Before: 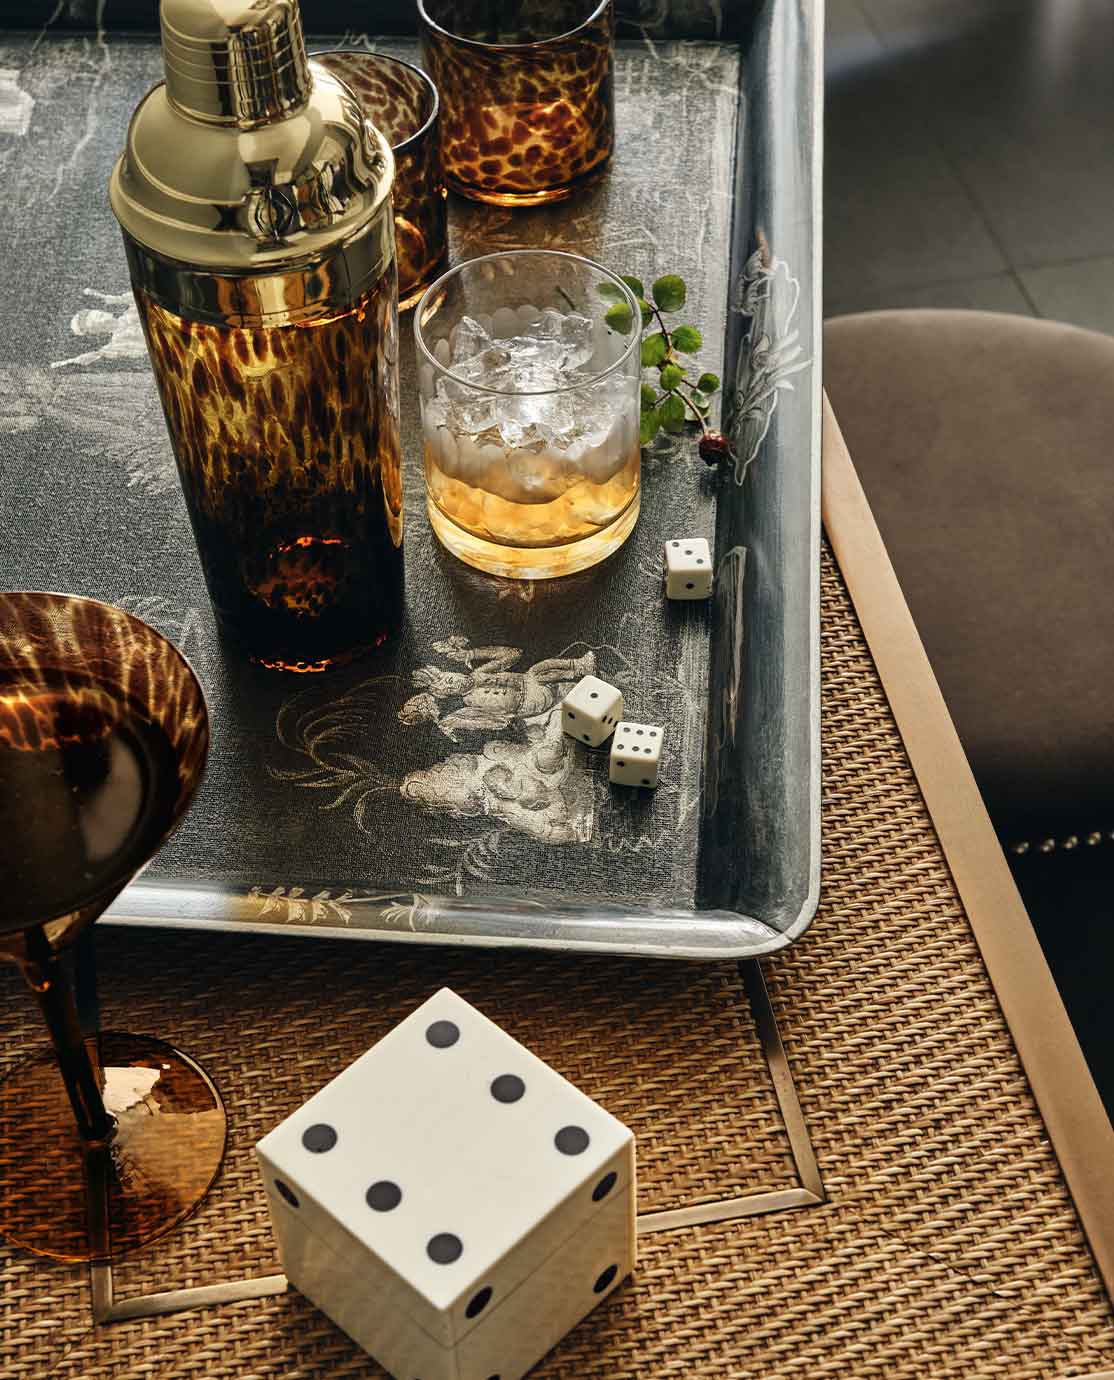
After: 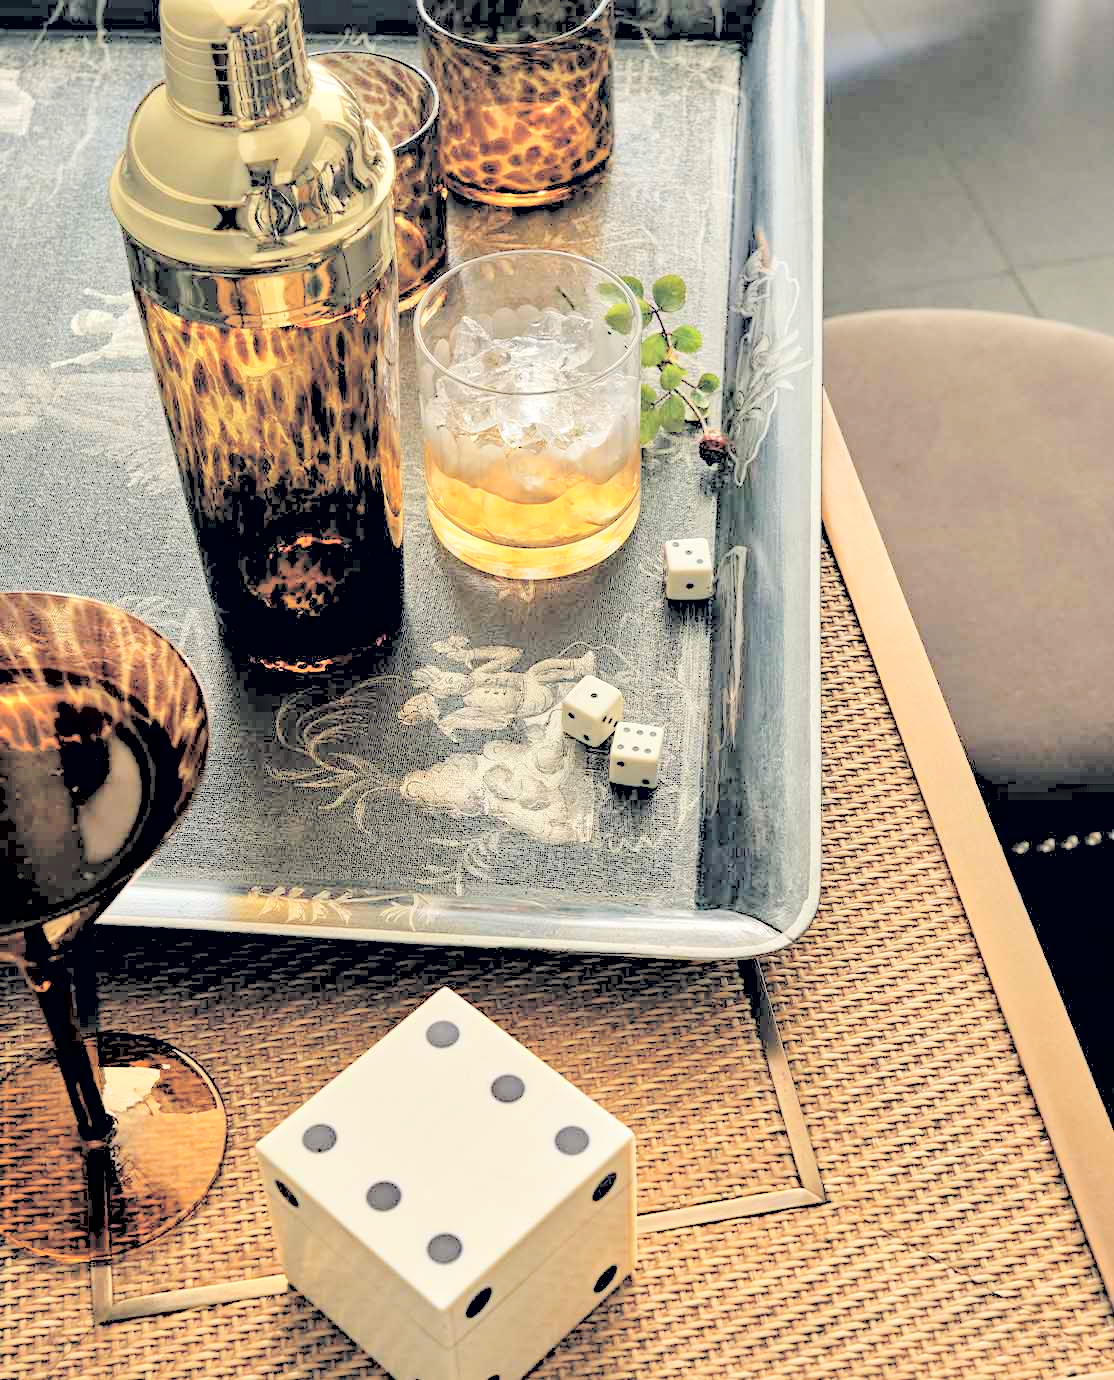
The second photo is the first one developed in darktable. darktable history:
exposure: black level correction 0.005, exposure 0.014 EV, compensate highlight preservation false
color correction: highlights a* 0.207, highlights b* 2.7, shadows a* -0.874, shadows b* -4.78
contrast brightness saturation: brightness 1
haze removal: compatibility mode true, adaptive false
